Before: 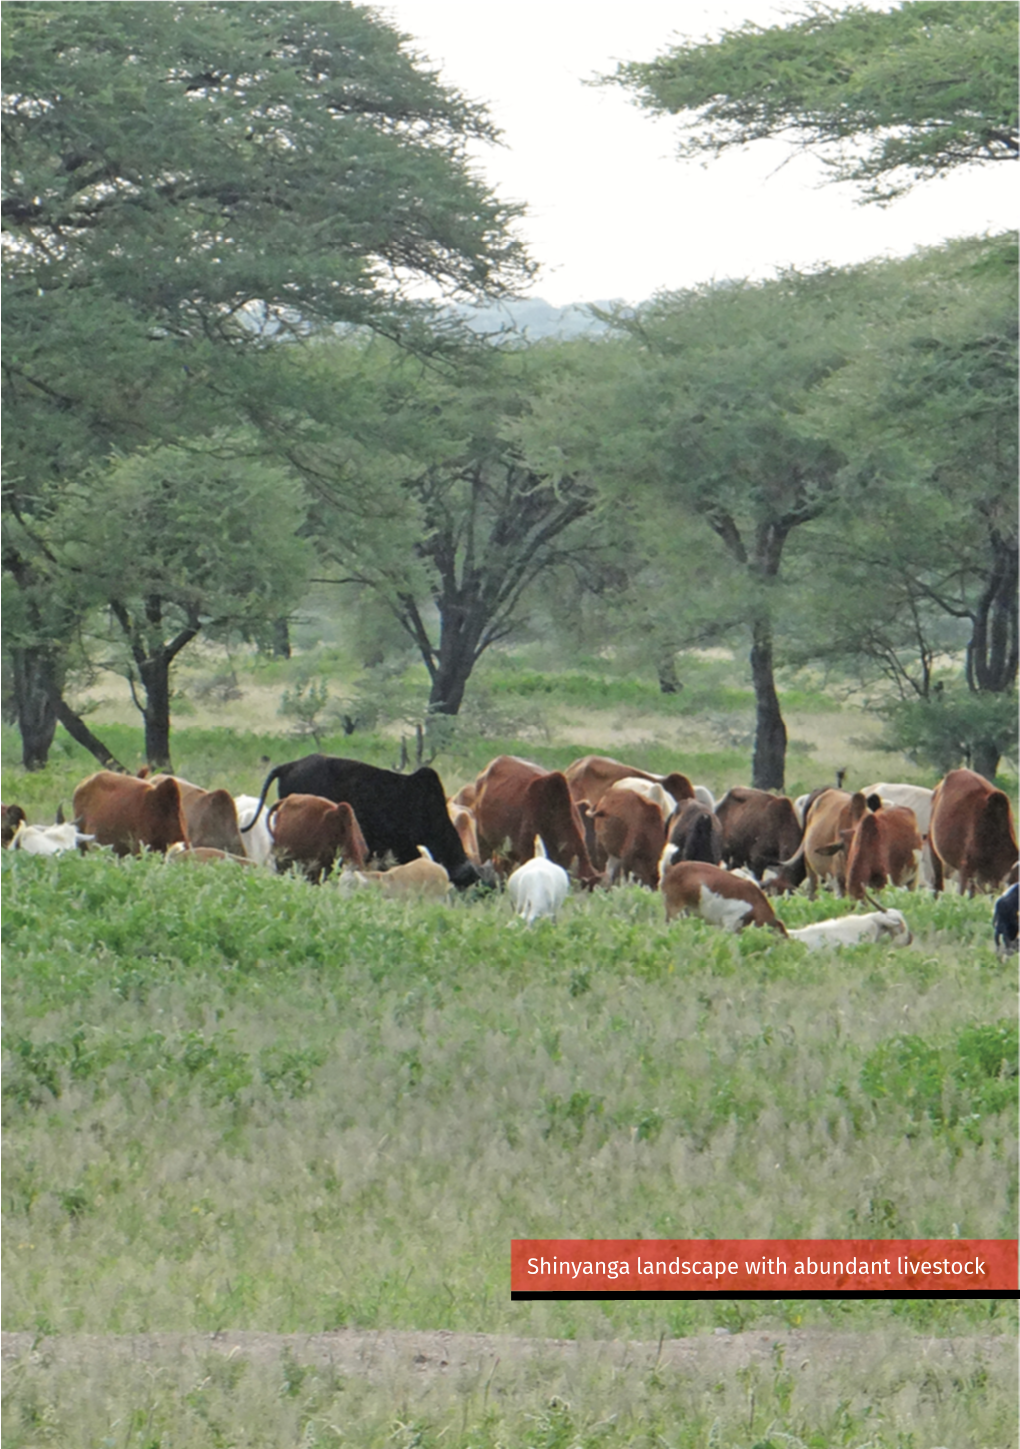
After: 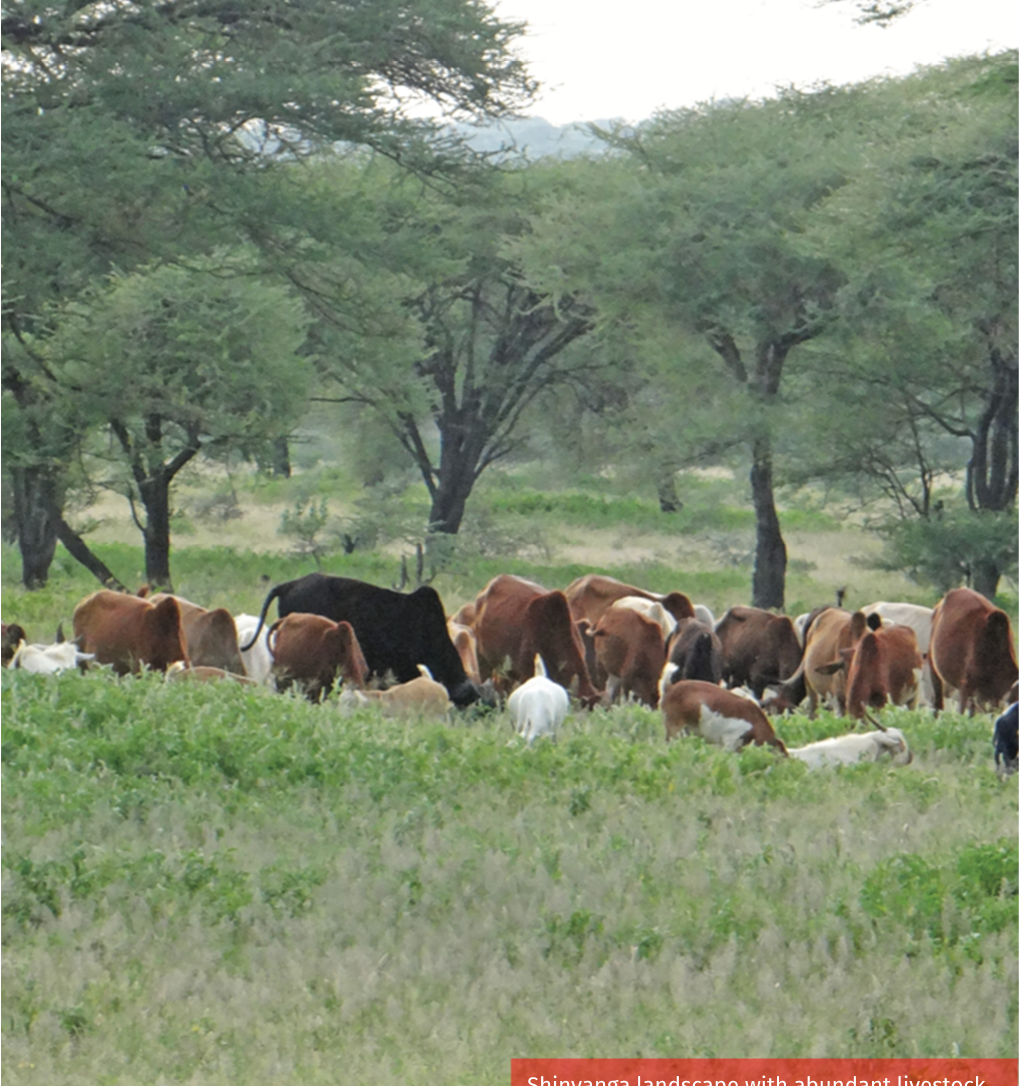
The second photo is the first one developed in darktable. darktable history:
tone equalizer: on, module defaults
crop and rotate: top 12.5%, bottom 12.5%
